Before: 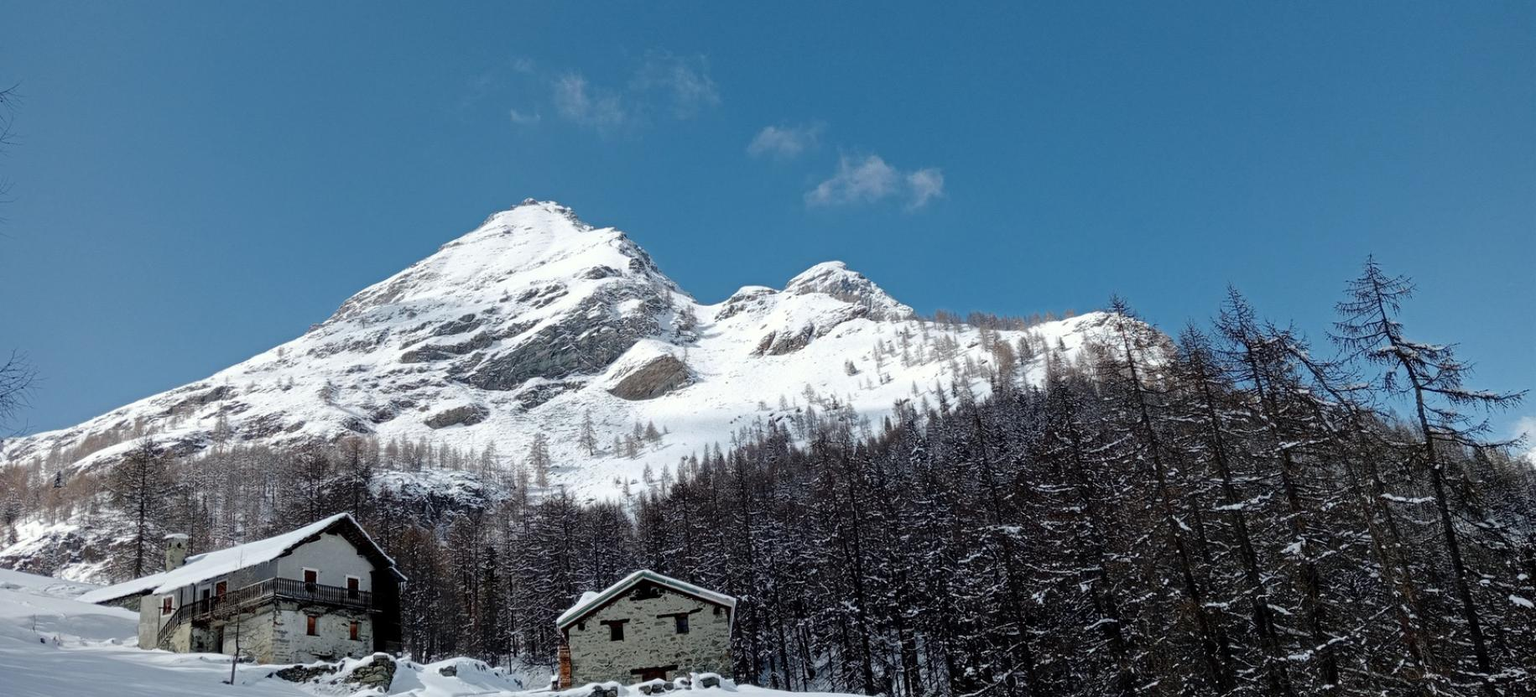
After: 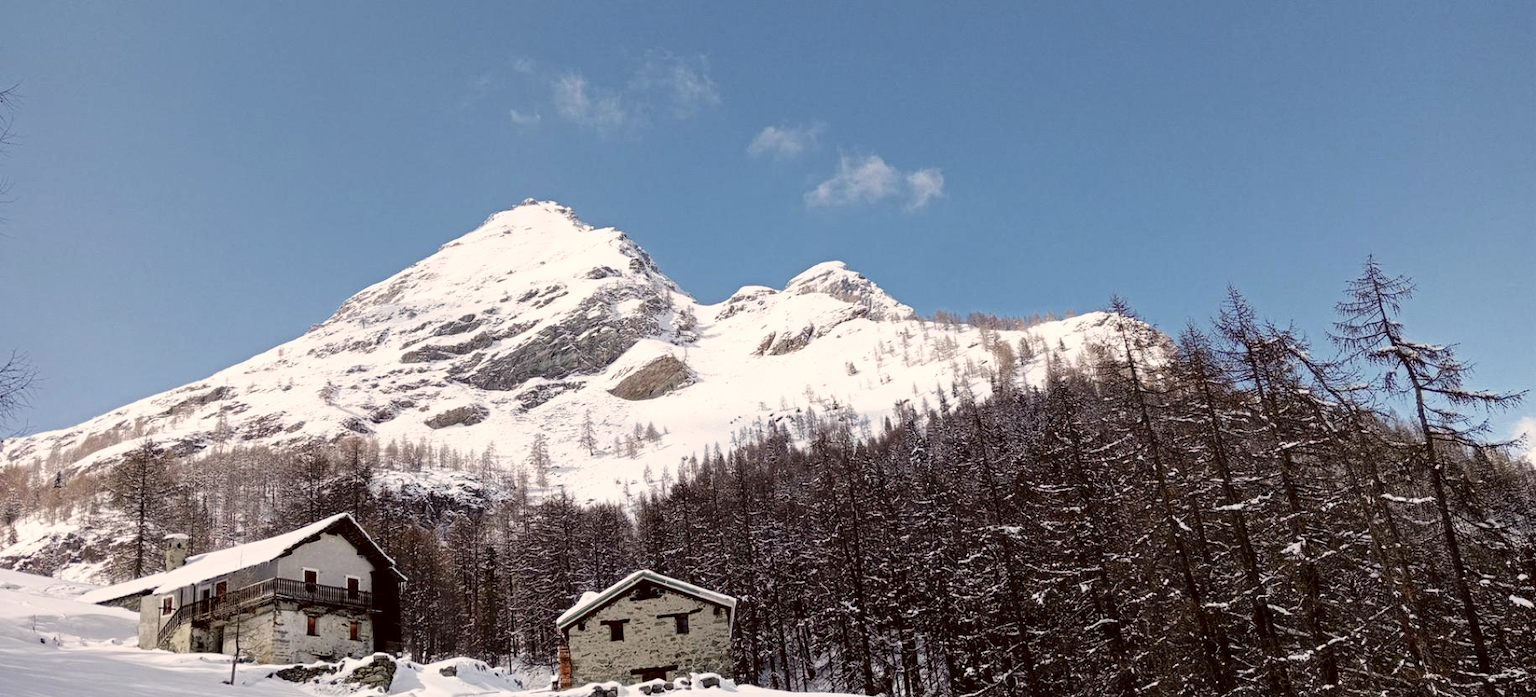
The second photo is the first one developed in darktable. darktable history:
color correction: highlights a* 6.27, highlights b* 8.19, shadows a* 5.94, shadows b* 7.23, saturation 0.9
base curve: curves: ch0 [(0, 0) (0.579, 0.807) (1, 1)], preserve colors none
